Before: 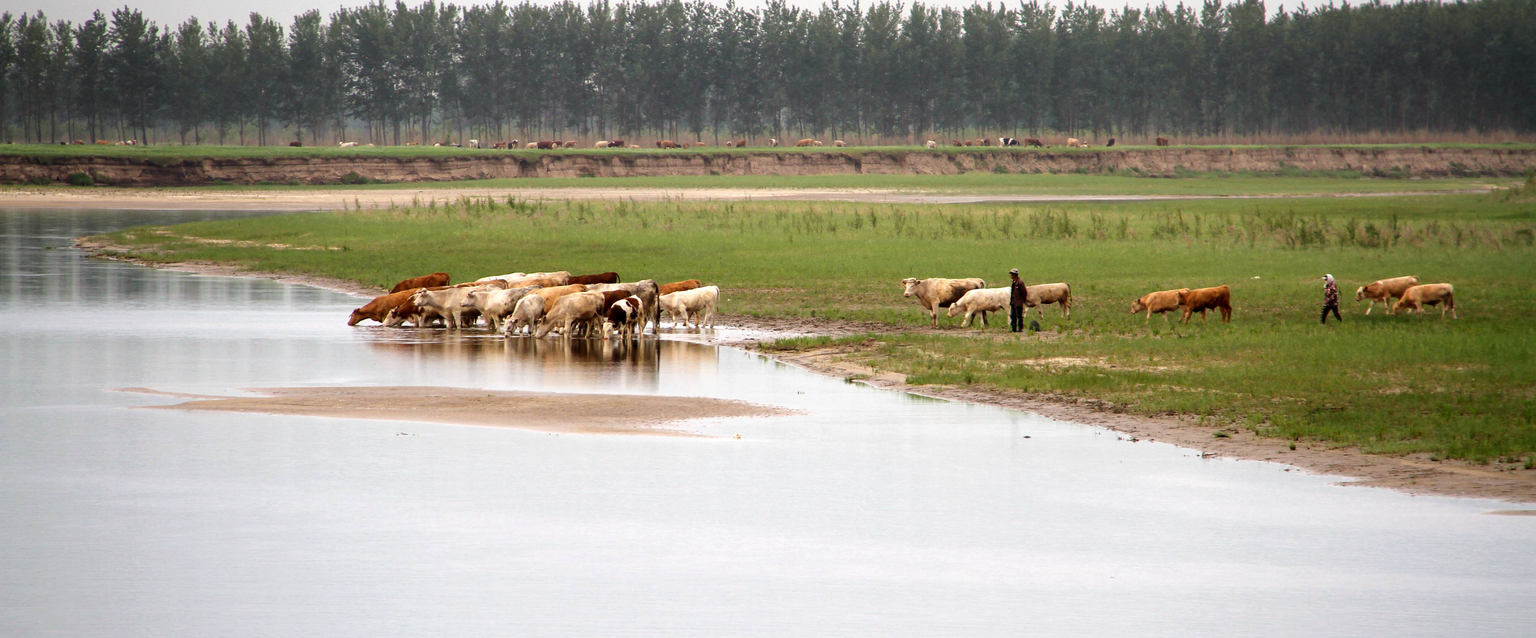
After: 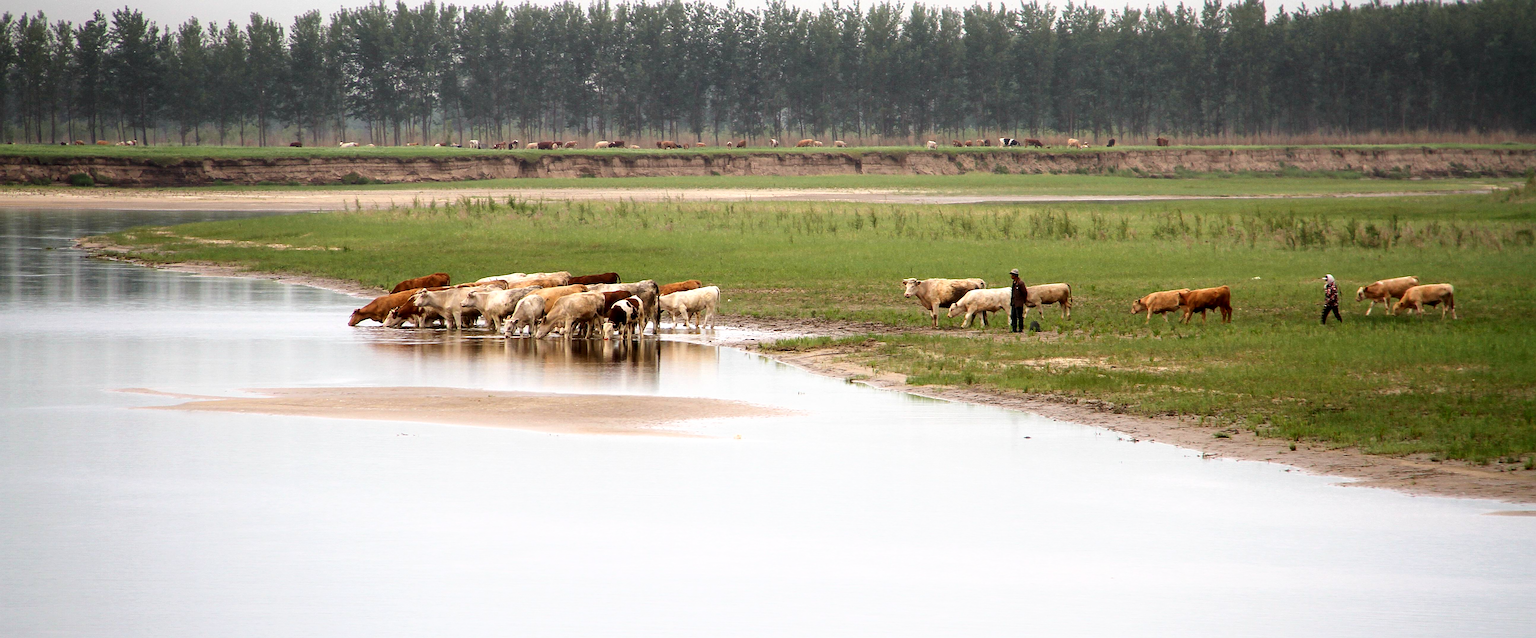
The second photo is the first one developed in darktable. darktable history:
local contrast: mode bilateral grid, contrast 20, coarseness 50, detail 120%, midtone range 0.2
sharpen: on, module defaults
shadows and highlights: shadows -24.28, highlights 49.77, soften with gaussian
levels: mode automatic, black 0.023%, white 99.97%, levels [0.062, 0.494, 0.925]
